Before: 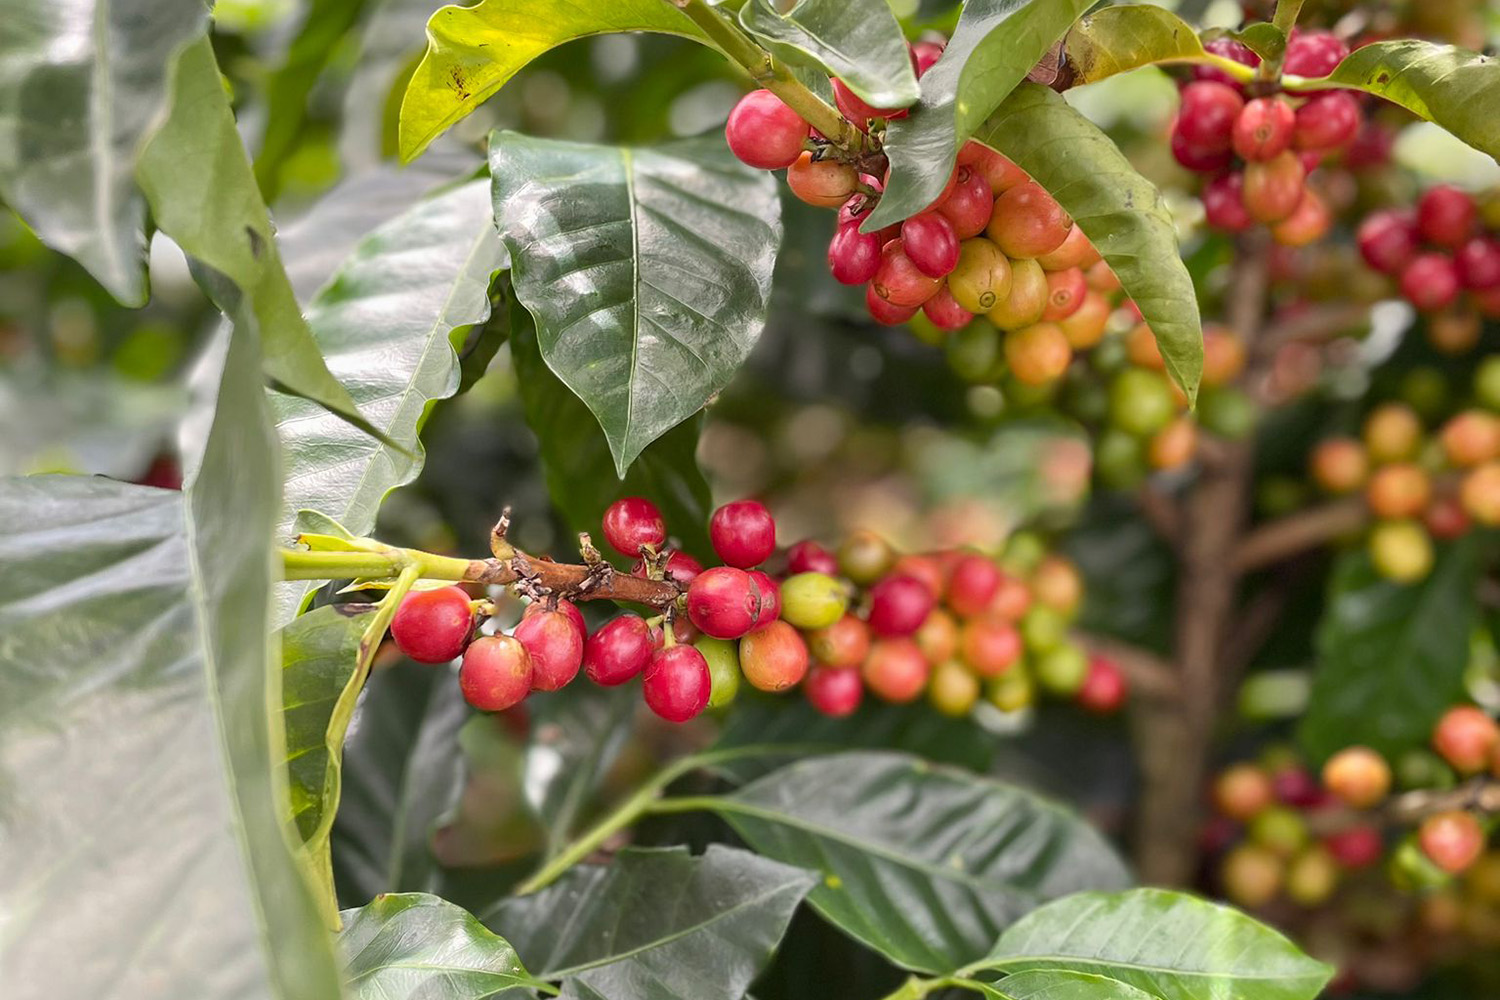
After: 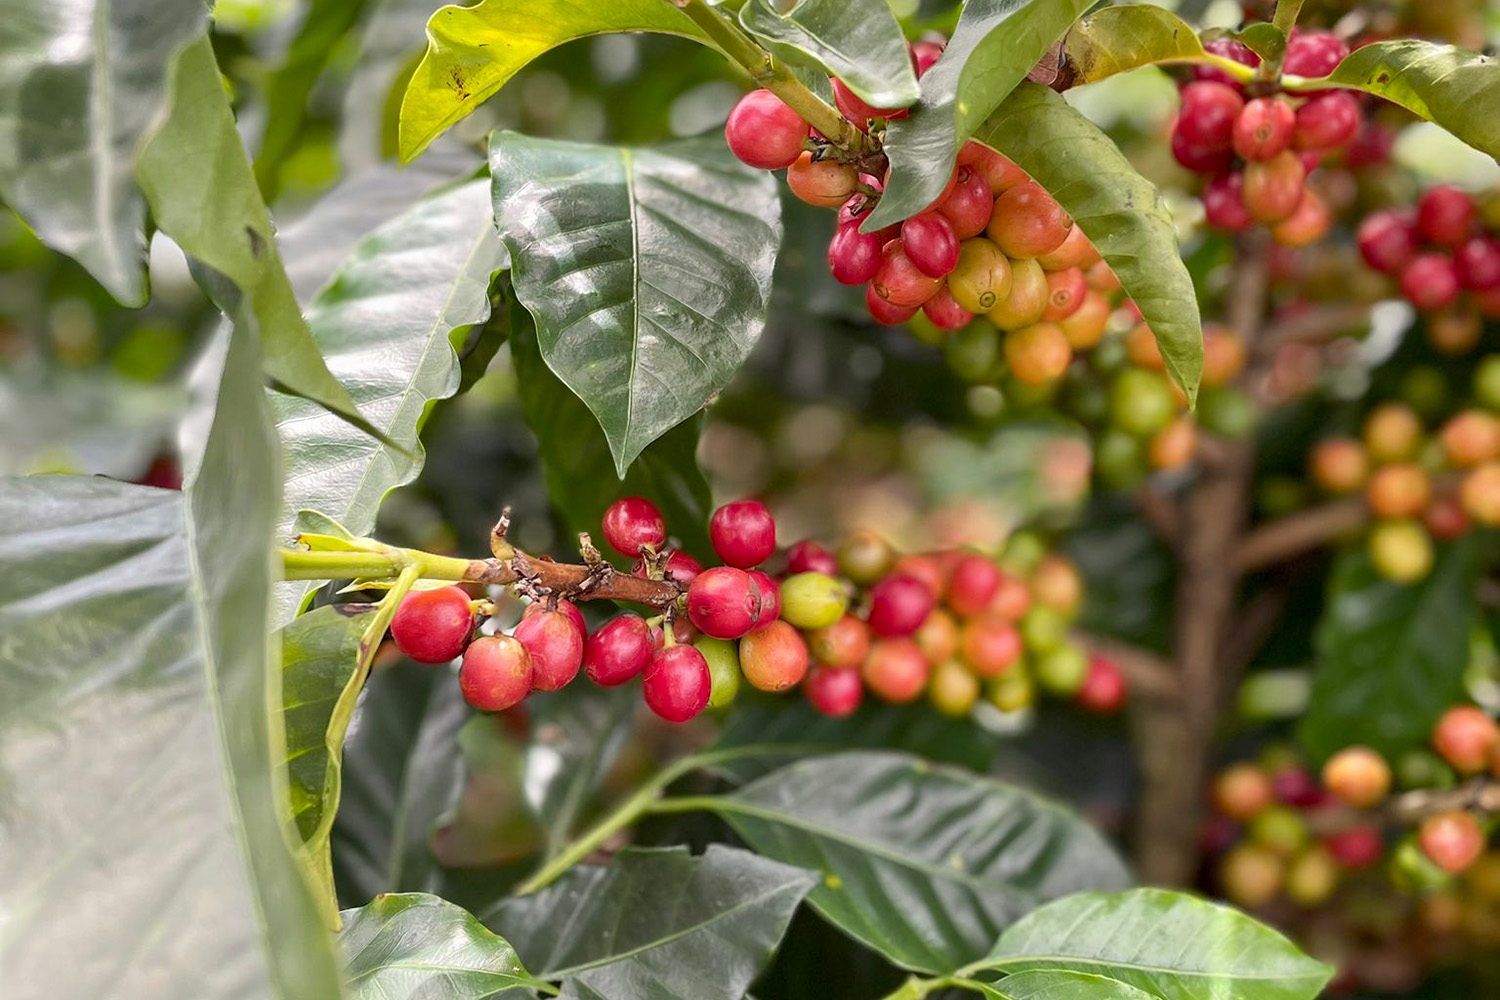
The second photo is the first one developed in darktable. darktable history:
exposure: black level correction 0.004, exposure 0.015 EV, compensate exposure bias true, compensate highlight preservation false
